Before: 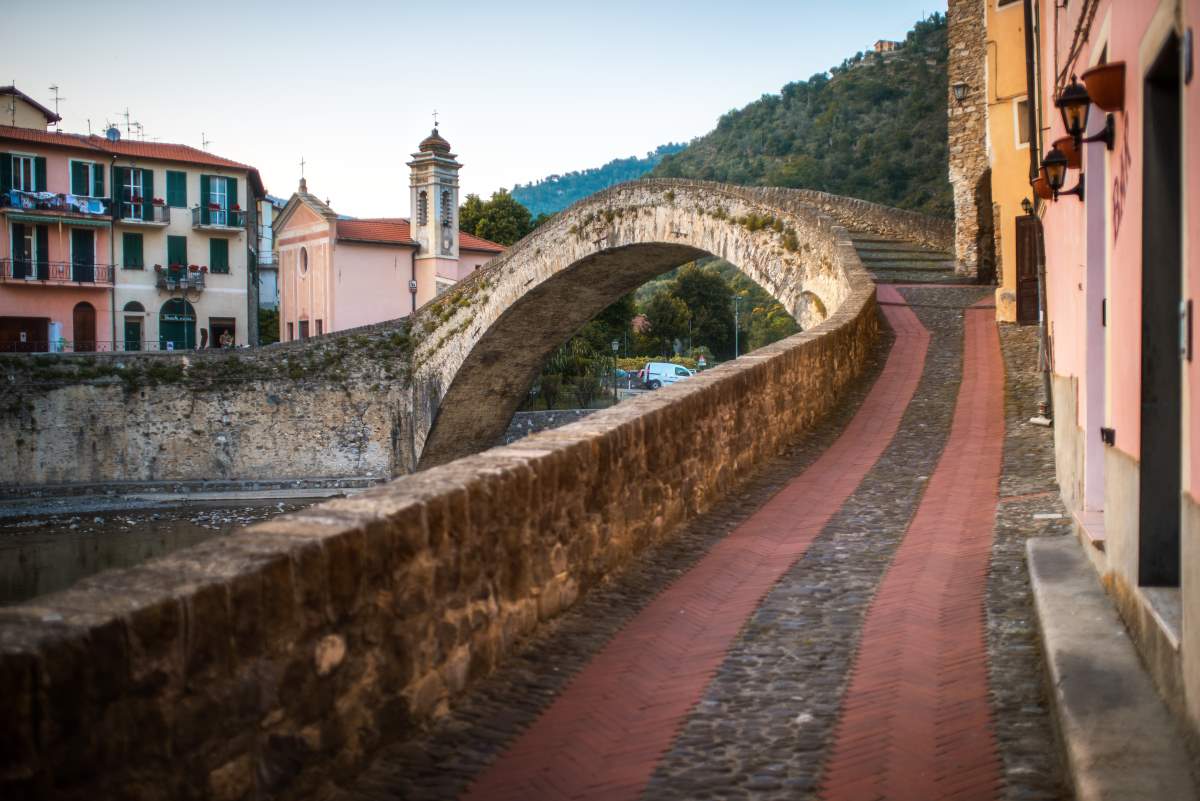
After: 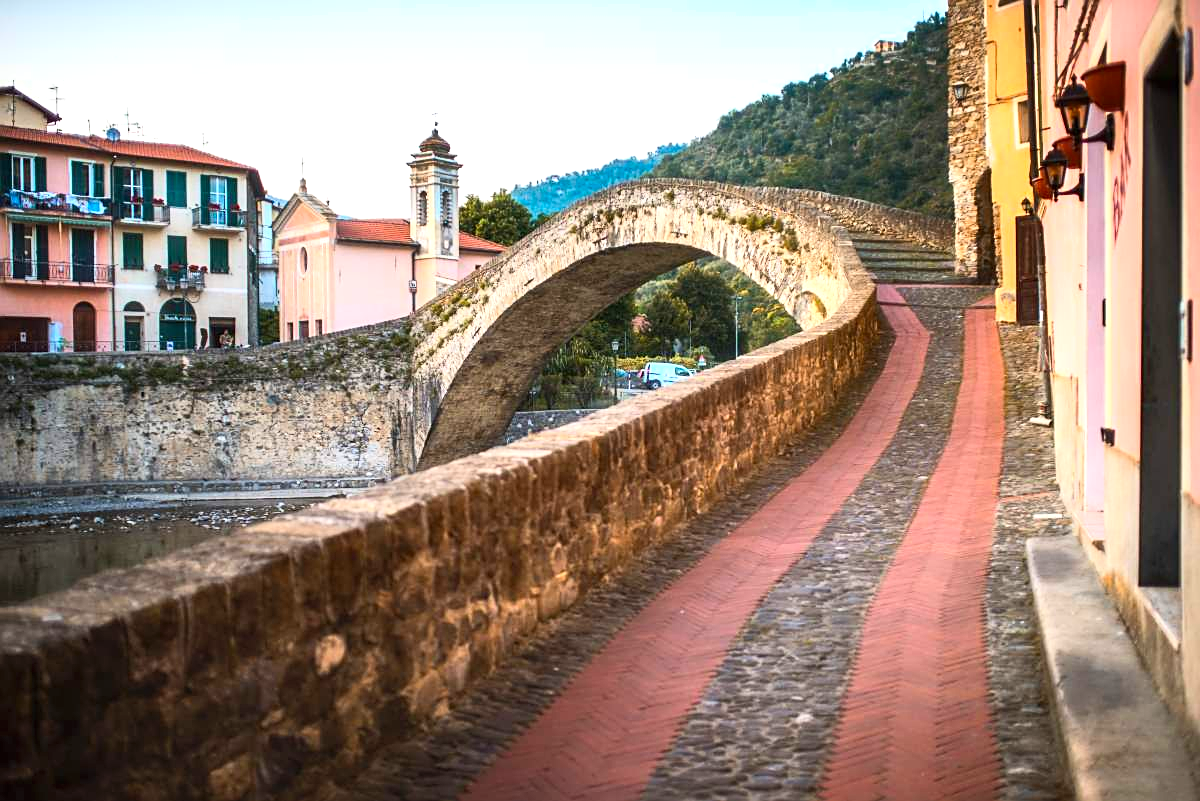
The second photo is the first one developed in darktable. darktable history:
shadows and highlights: radius 337.17, shadows 29.01, soften with gaussian
sharpen: on, module defaults
exposure: exposure 0.559 EV, compensate highlight preservation false
contrast brightness saturation: contrast 0.2, brightness 0.16, saturation 0.22
